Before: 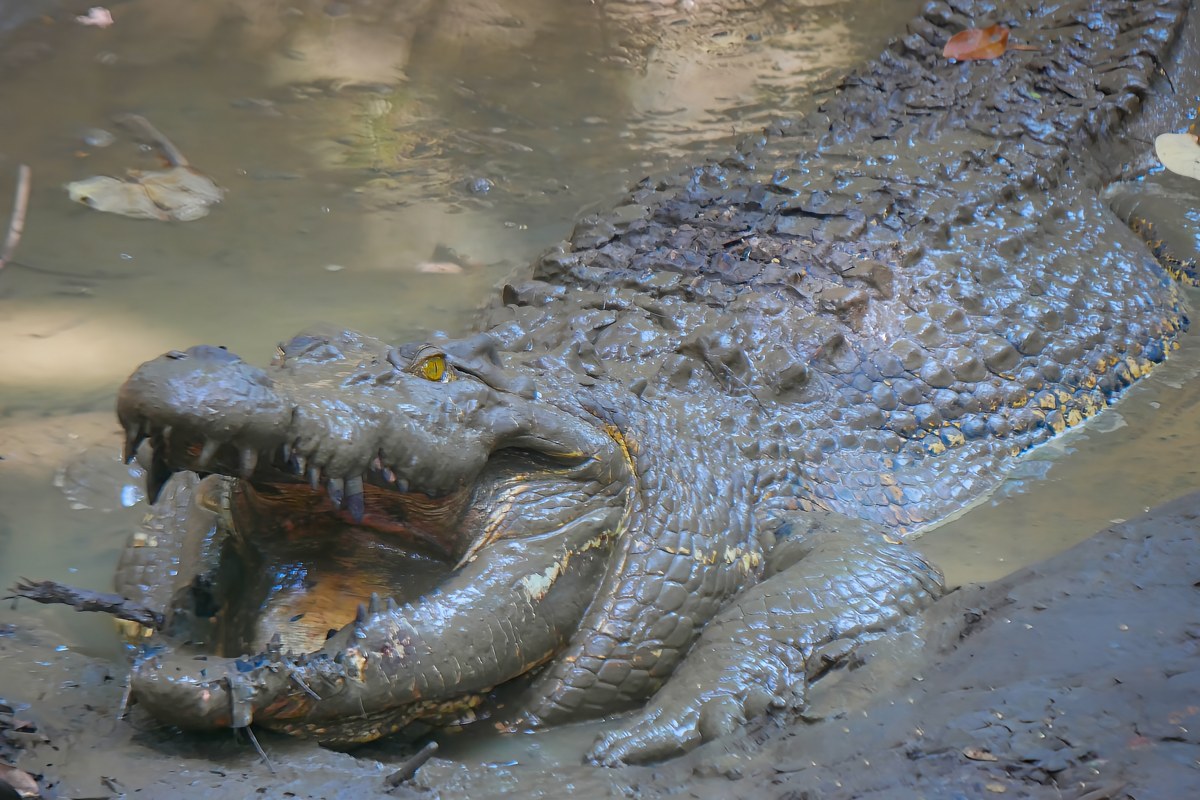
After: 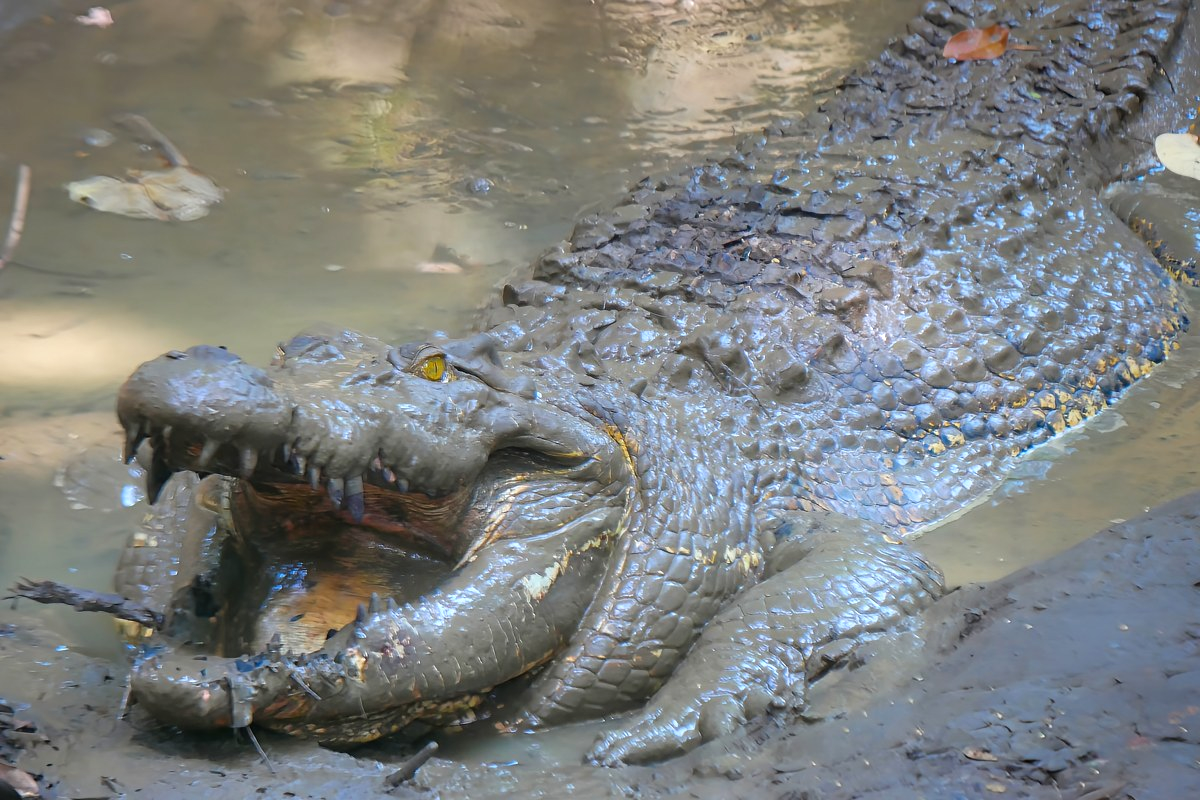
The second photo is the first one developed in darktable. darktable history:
tone equalizer: -8 EV -0.422 EV, -7 EV -0.407 EV, -6 EV -0.358 EV, -5 EV -0.228 EV, -3 EV 0.22 EV, -2 EV 0.309 EV, -1 EV 0.379 EV, +0 EV 0.435 EV
